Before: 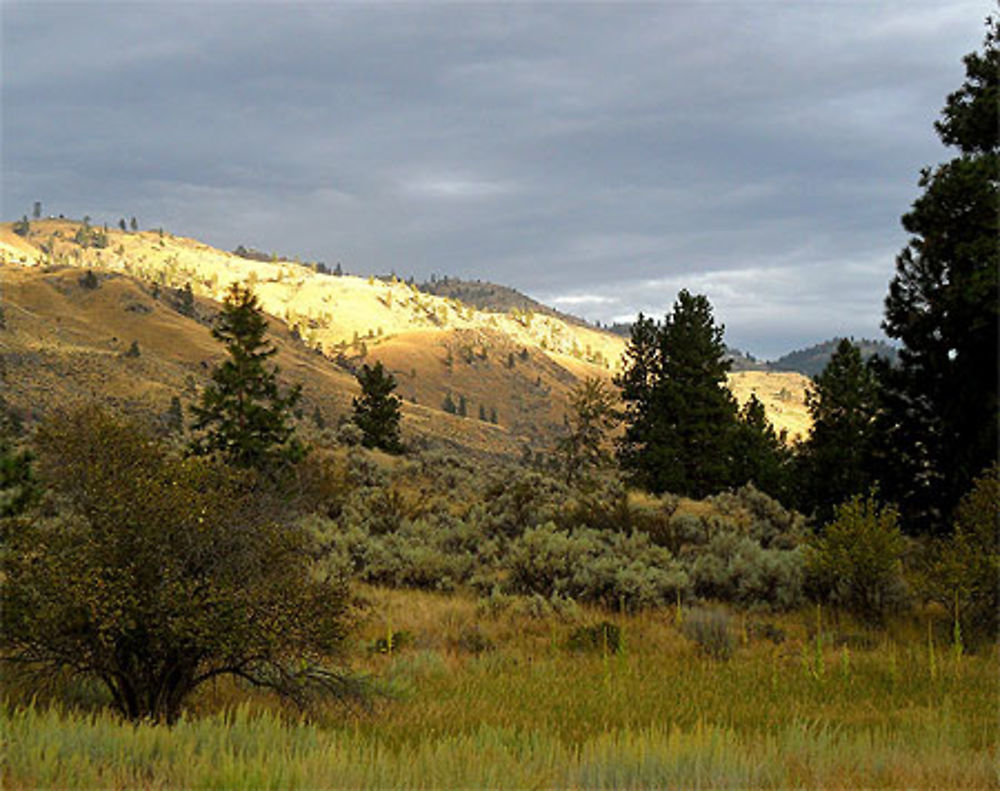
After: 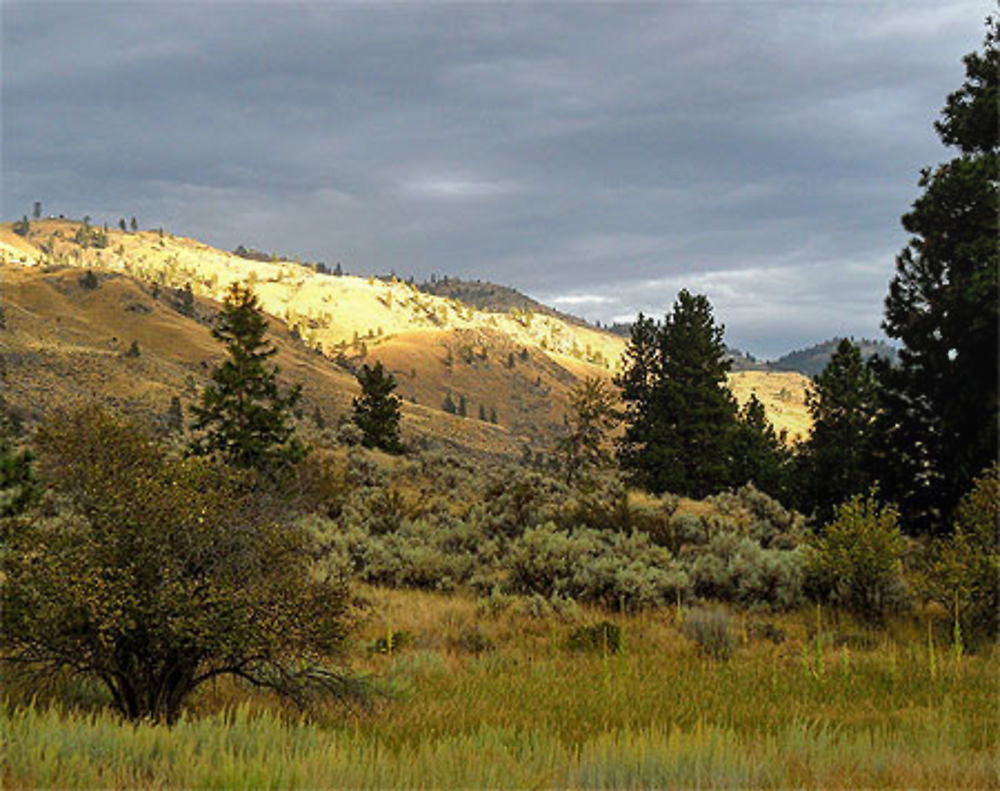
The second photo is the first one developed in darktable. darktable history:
shadows and highlights: soften with gaussian
local contrast: detail 110%
